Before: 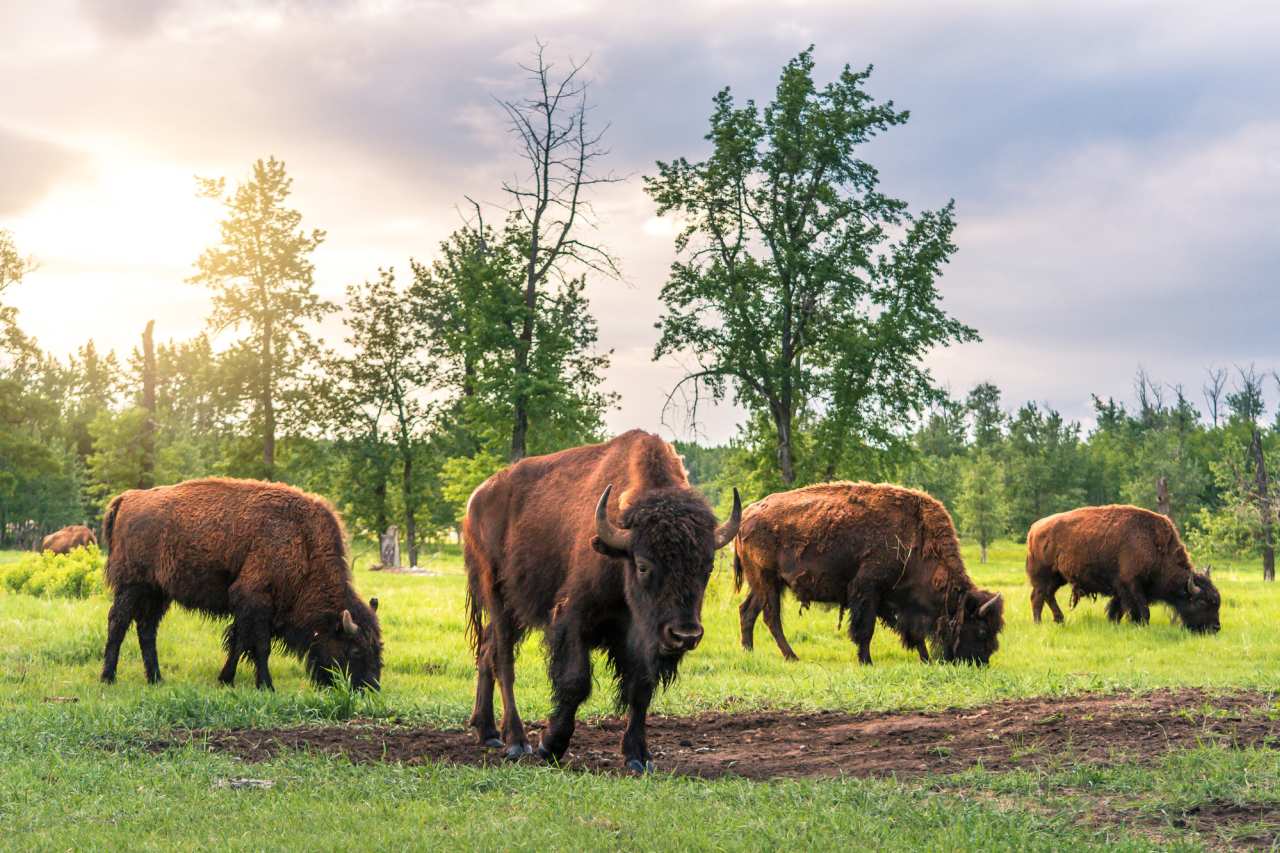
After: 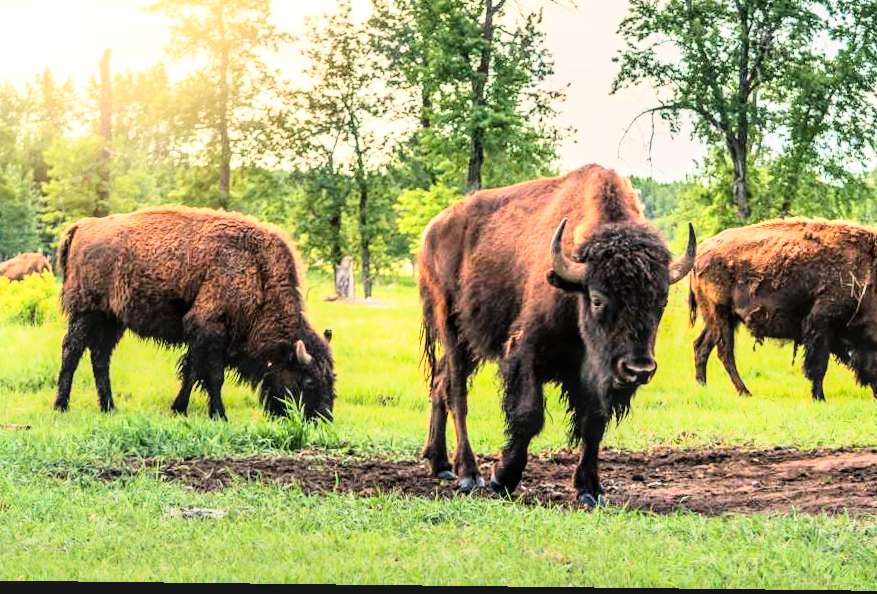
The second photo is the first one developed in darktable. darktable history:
exposure: black level correction 0.002, compensate highlight preservation false
base curve: curves: ch0 [(0, 0) (0, 0.001) (0.001, 0.001) (0.004, 0.002) (0.007, 0.004) (0.015, 0.013) (0.033, 0.045) (0.052, 0.096) (0.075, 0.17) (0.099, 0.241) (0.163, 0.42) (0.219, 0.55) (0.259, 0.616) (0.327, 0.722) (0.365, 0.765) (0.522, 0.873) (0.547, 0.881) (0.689, 0.919) (0.826, 0.952) (1, 1)]
crop and rotate: angle -0.666°, left 3.829%, top 31.514%, right 28.128%
local contrast: on, module defaults
